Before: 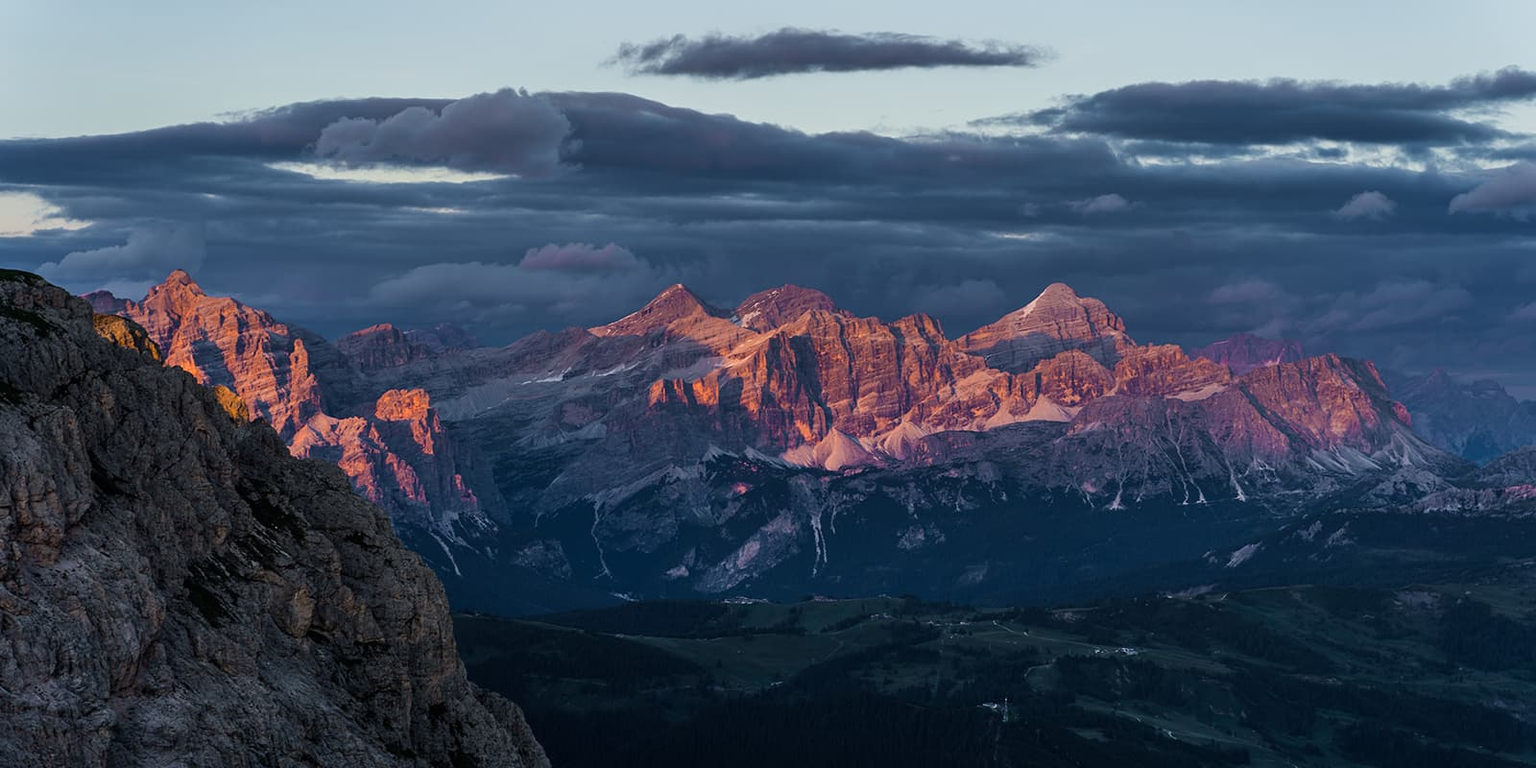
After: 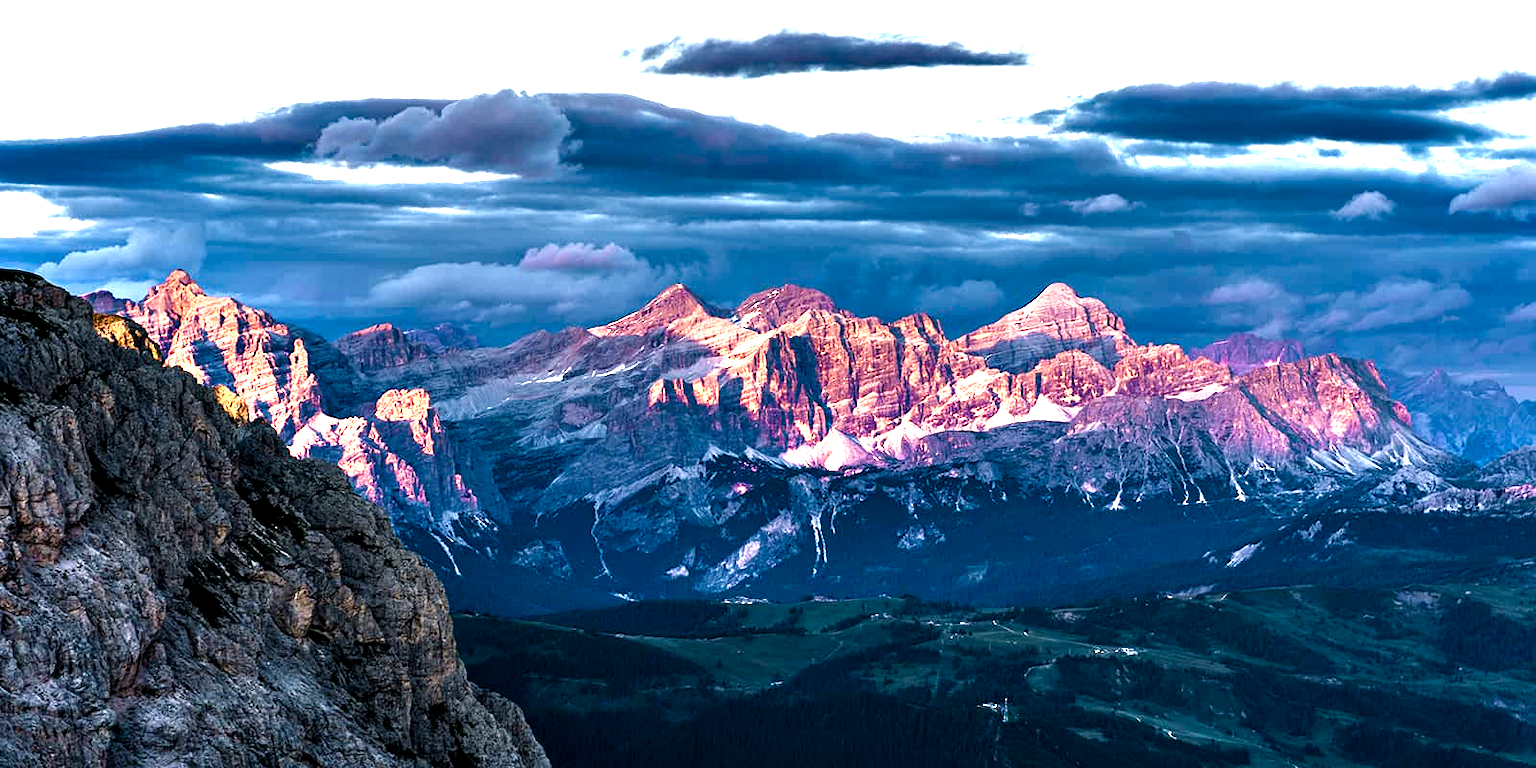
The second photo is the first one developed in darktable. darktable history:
color balance rgb: shadows lift › chroma 3.672%, shadows lift › hue 90.65°, power › chroma 1.02%, power › hue 253.38°, linear chroma grading › global chroma 33.073%, perceptual saturation grading › global saturation -10.94%, perceptual saturation grading › highlights -27.275%, perceptual saturation grading › shadows 21.535%, global vibrance 25.123%, contrast 19.813%
contrast equalizer: octaves 7, y [[0.6 ×6], [0.55 ×6], [0 ×6], [0 ×6], [0 ×6]]
exposure: black level correction 0, exposure 1.355 EV, compensate highlight preservation false
